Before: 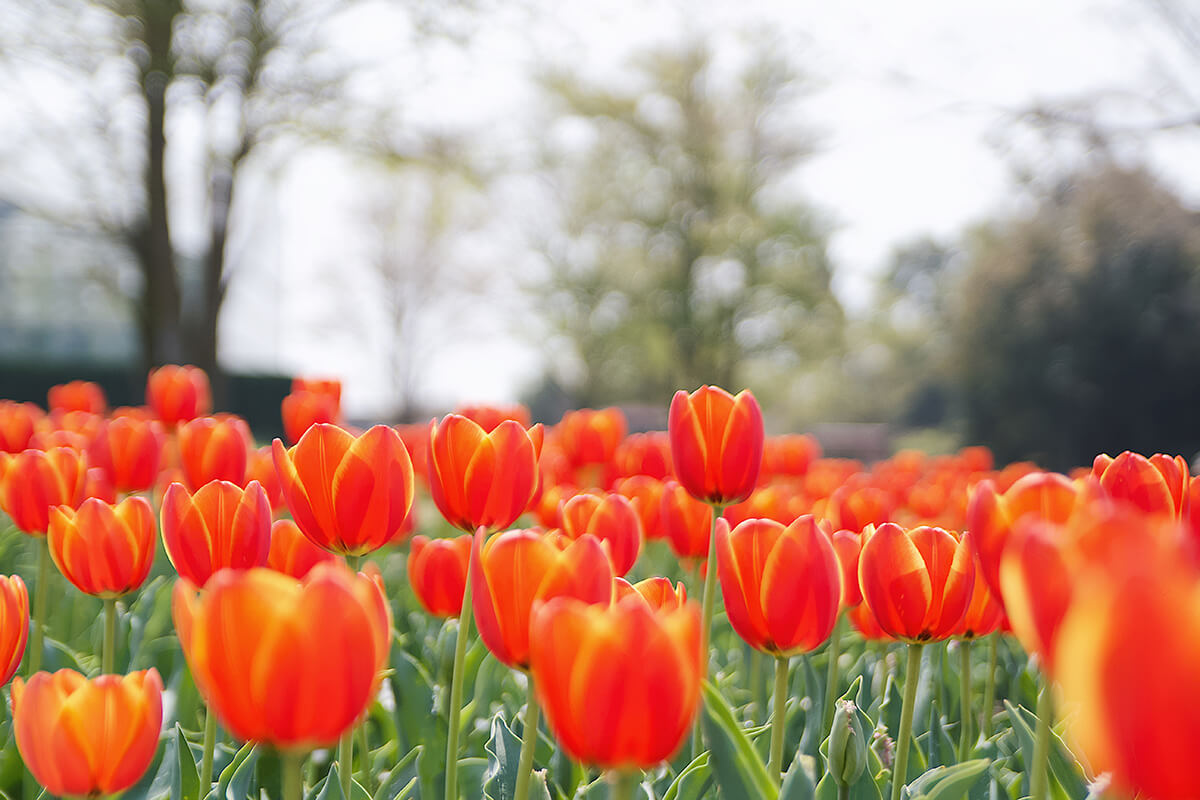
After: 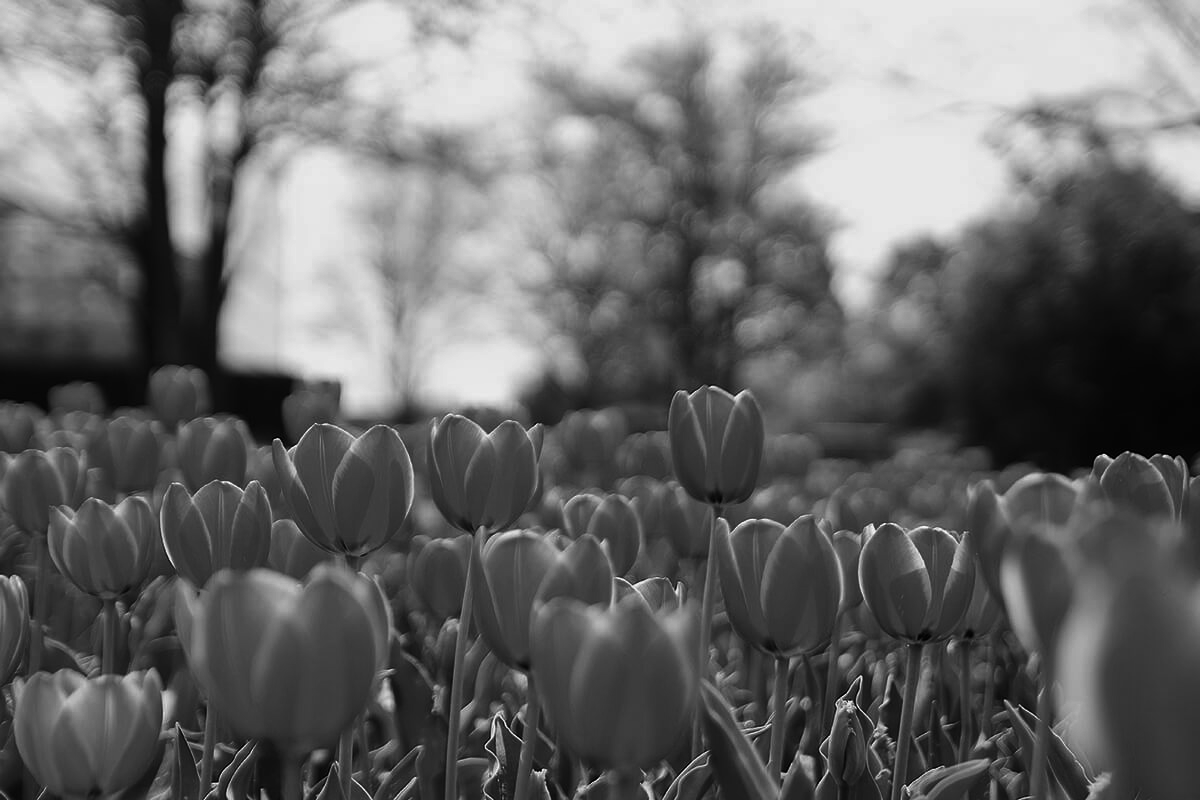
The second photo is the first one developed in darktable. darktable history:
color balance: lift [1.001, 1.007, 1, 0.993], gamma [1.023, 1.026, 1.01, 0.974], gain [0.964, 1.059, 1.073, 0.927]
exposure: black level correction 0.001, exposure 0.014 EV, compensate highlight preservation false
monochrome: a 30.25, b 92.03
contrast brightness saturation: contrast 0.09, brightness -0.59, saturation 0.17
